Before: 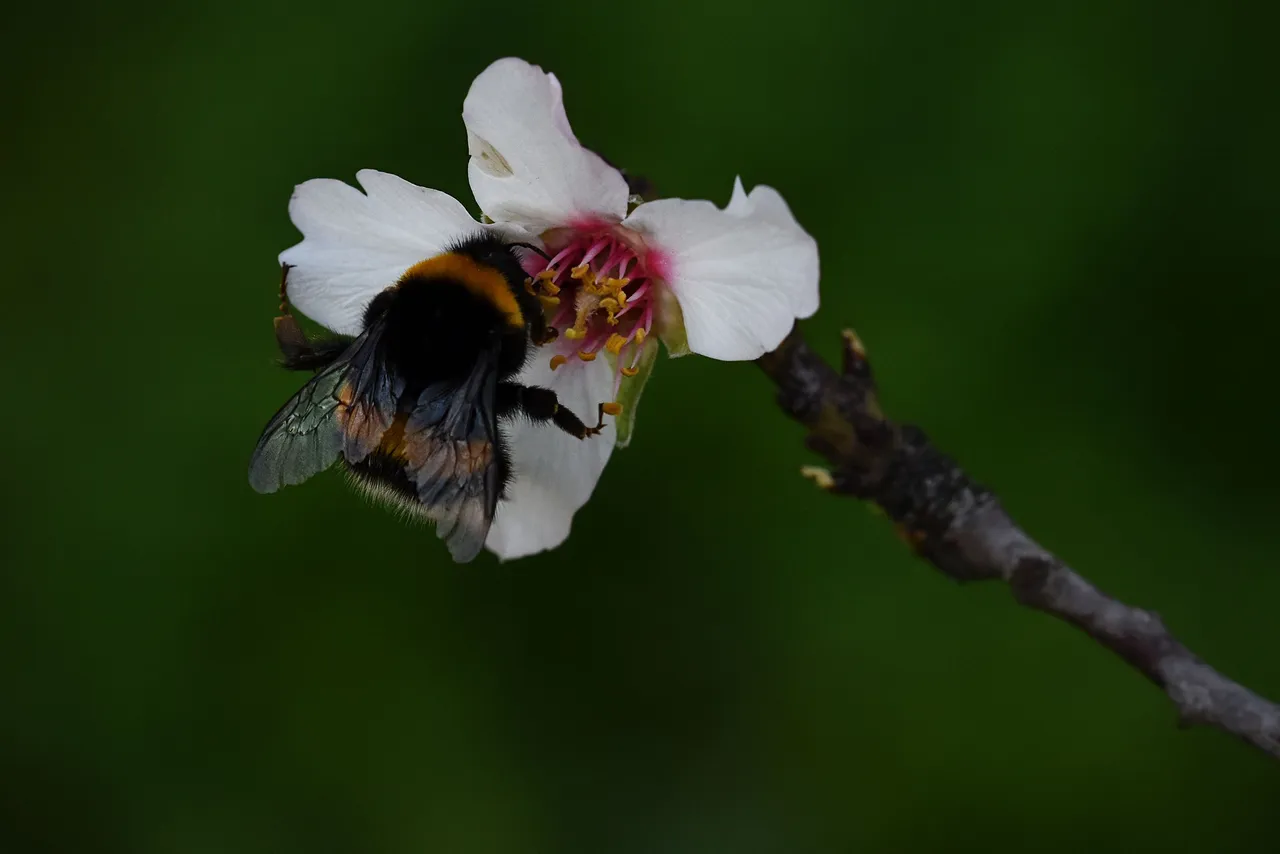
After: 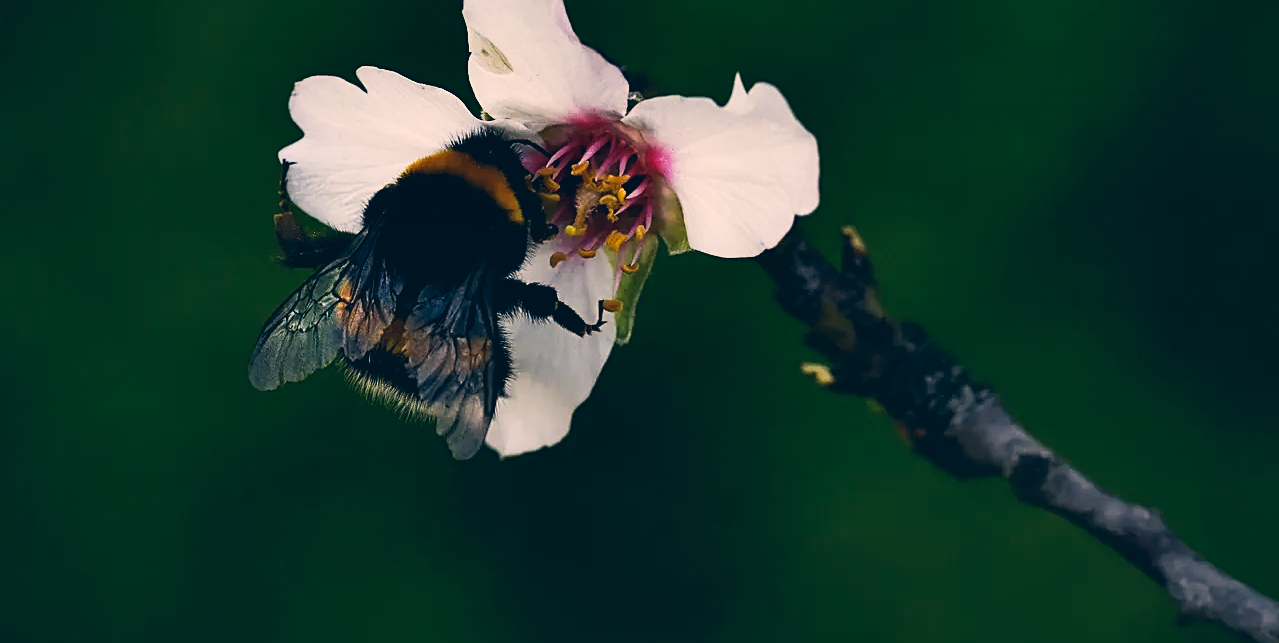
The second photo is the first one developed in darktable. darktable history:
shadows and highlights: shadows 36.7, highlights -27.92, soften with gaussian
levels: mode automatic, levels [0, 0.476, 0.951]
color correction: highlights a* 10.28, highlights b* 13.88, shadows a* -10.15, shadows b* -14.92
sharpen: on, module defaults
tone equalizer: -8 EV -0.39 EV, -7 EV -0.41 EV, -6 EV -0.323 EV, -5 EV -0.243 EV, -3 EV 0.216 EV, -2 EV 0.308 EV, -1 EV 0.407 EV, +0 EV 0.394 EV, smoothing diameter 2.03%, edges refinement/feathering 20.09, mask exposure compensation -1.57 EV, filter diffusion 5
crop and rotate: top 12.135%, bottom 12.549%
tone curve: curves: ch0 [(0, 0.03) (0.037, 0.045) (0.123, 0.123) (0.19, 0.186) (0.277, 0.279) (0.474, 0.517) (0.584, 0.664) (0.678, 0.777) (0.875, 0.92) (1, 0.965)]; ch1 [(0, 0) (0.243, 0.245) (0.402, 0.41) (0.493, 0.487) (0.508, 0.503) (0.531, 0.532) (0.551, 0.556) (0.637, 0.671) (0.694, 0.732) (1, 1)]; ch2 [(0, 0) (0.249, 0.216) (0.356, 0.329) (0.424, 0.442) (0.476, 0.477) (0.498, 0.503) (0.517, 0.524) (0.532, 0.547) (0.562, 0.576) (0.614, 0.644) (0.706, 0.748) (0.808, 0.809) (0.991, 0.968)], preserve colors none
